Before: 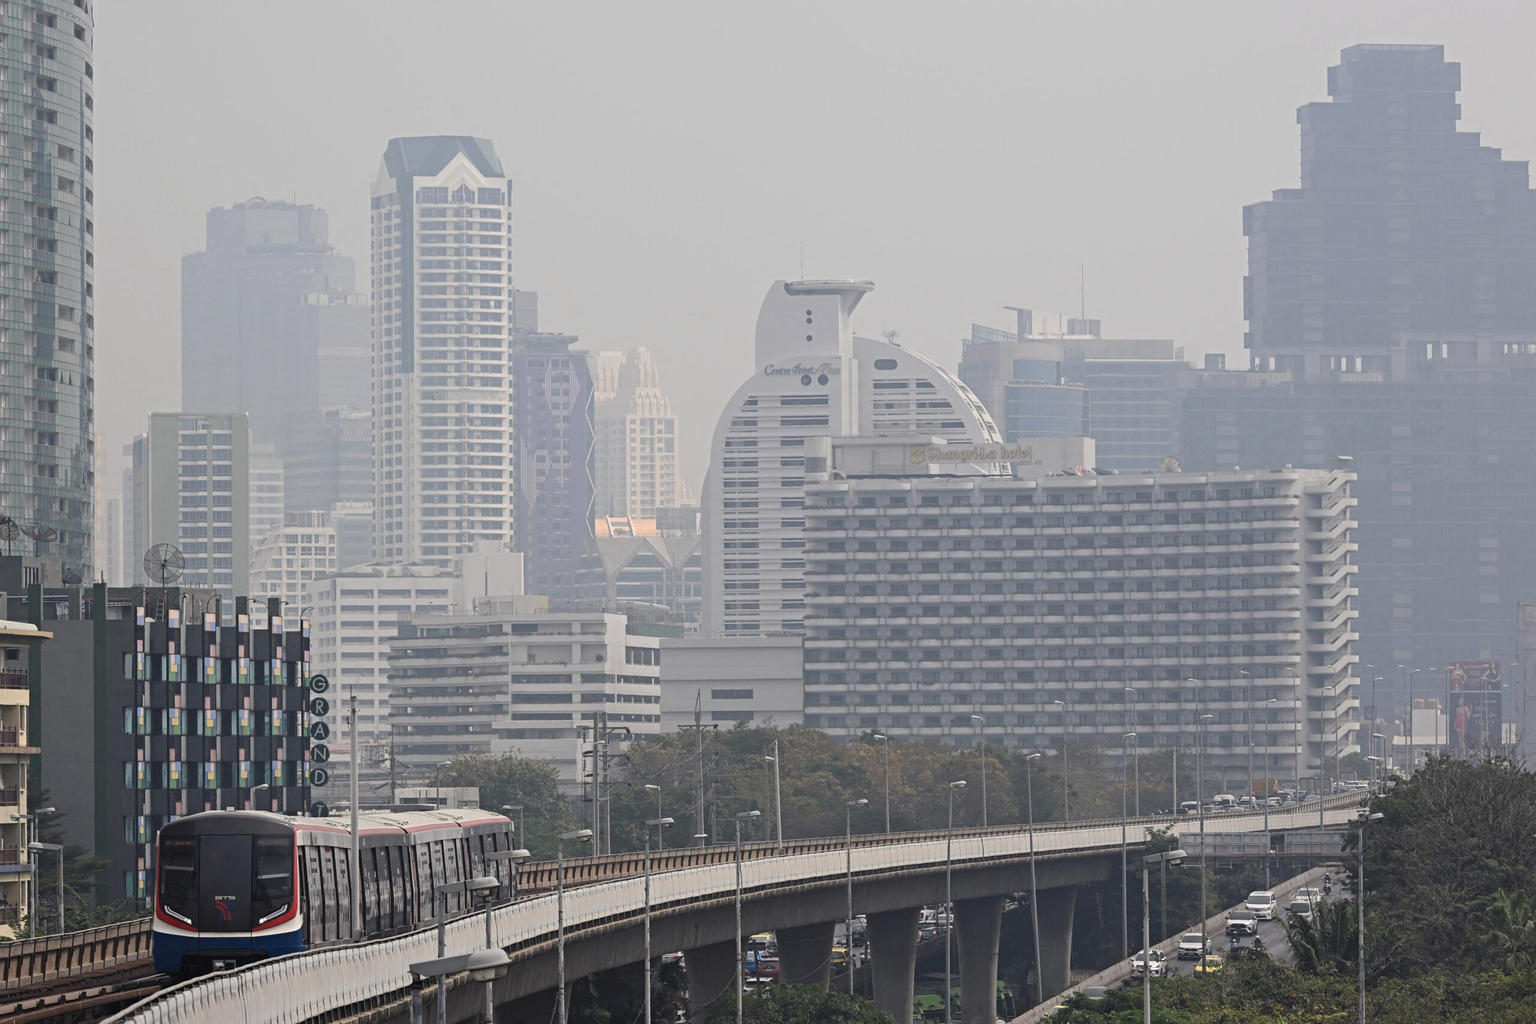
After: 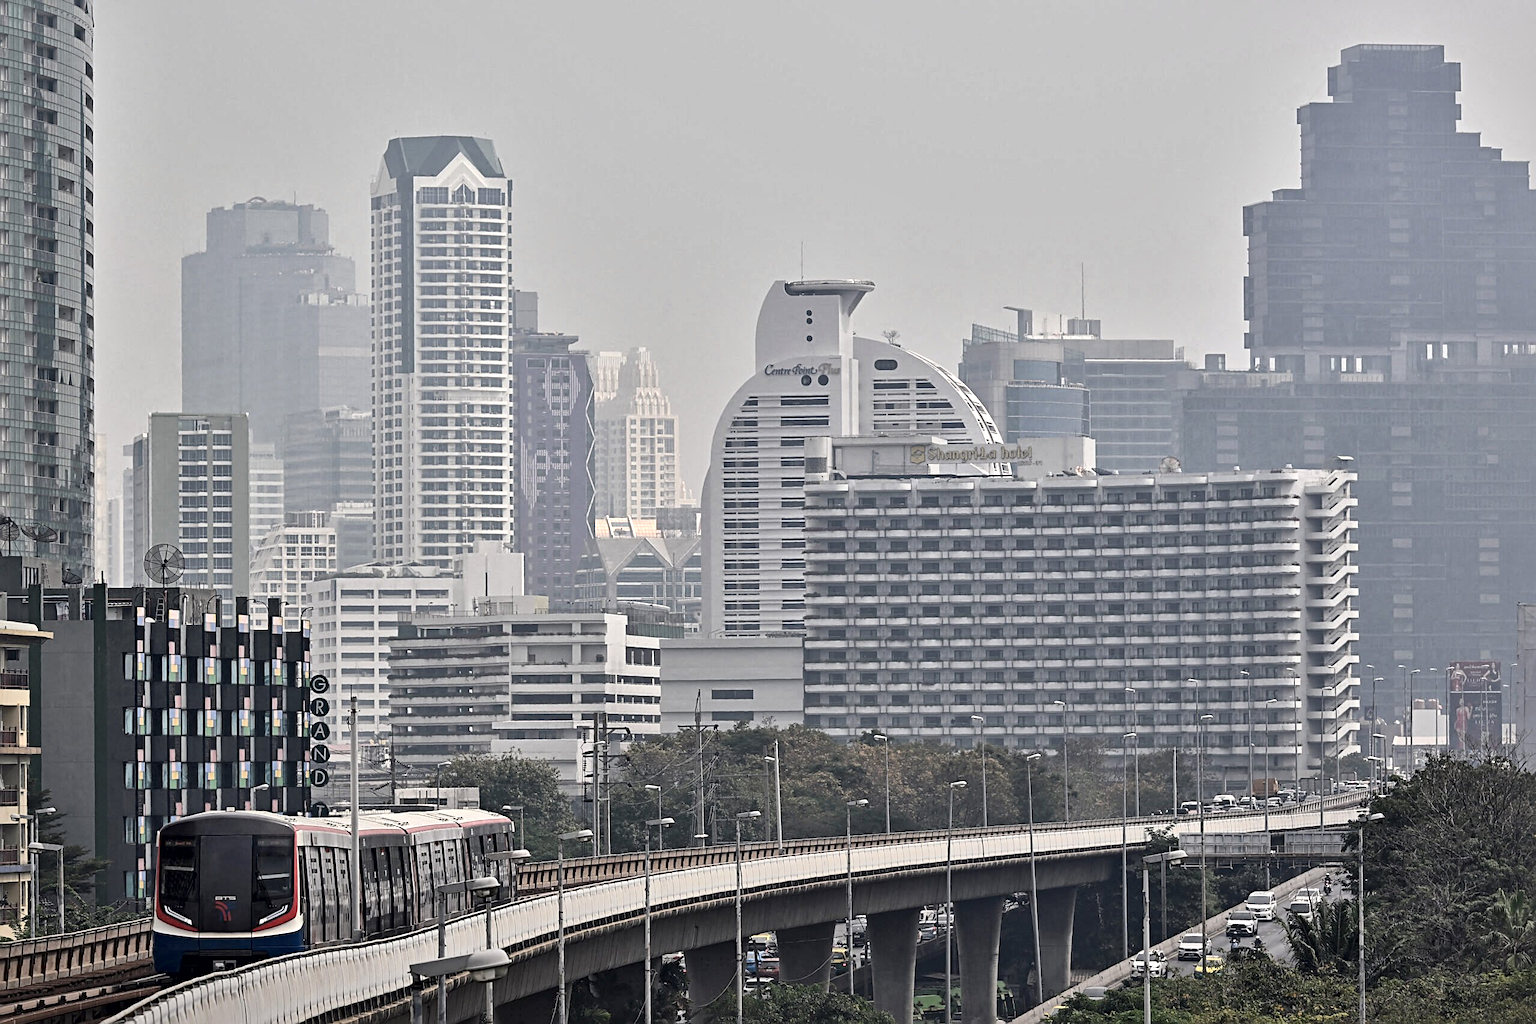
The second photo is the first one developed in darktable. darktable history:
local contrast: mode bilateral grid, contrast 43, coarseness 69, detail 213%, midtone range 0.2
sharpen: on, module defaults
